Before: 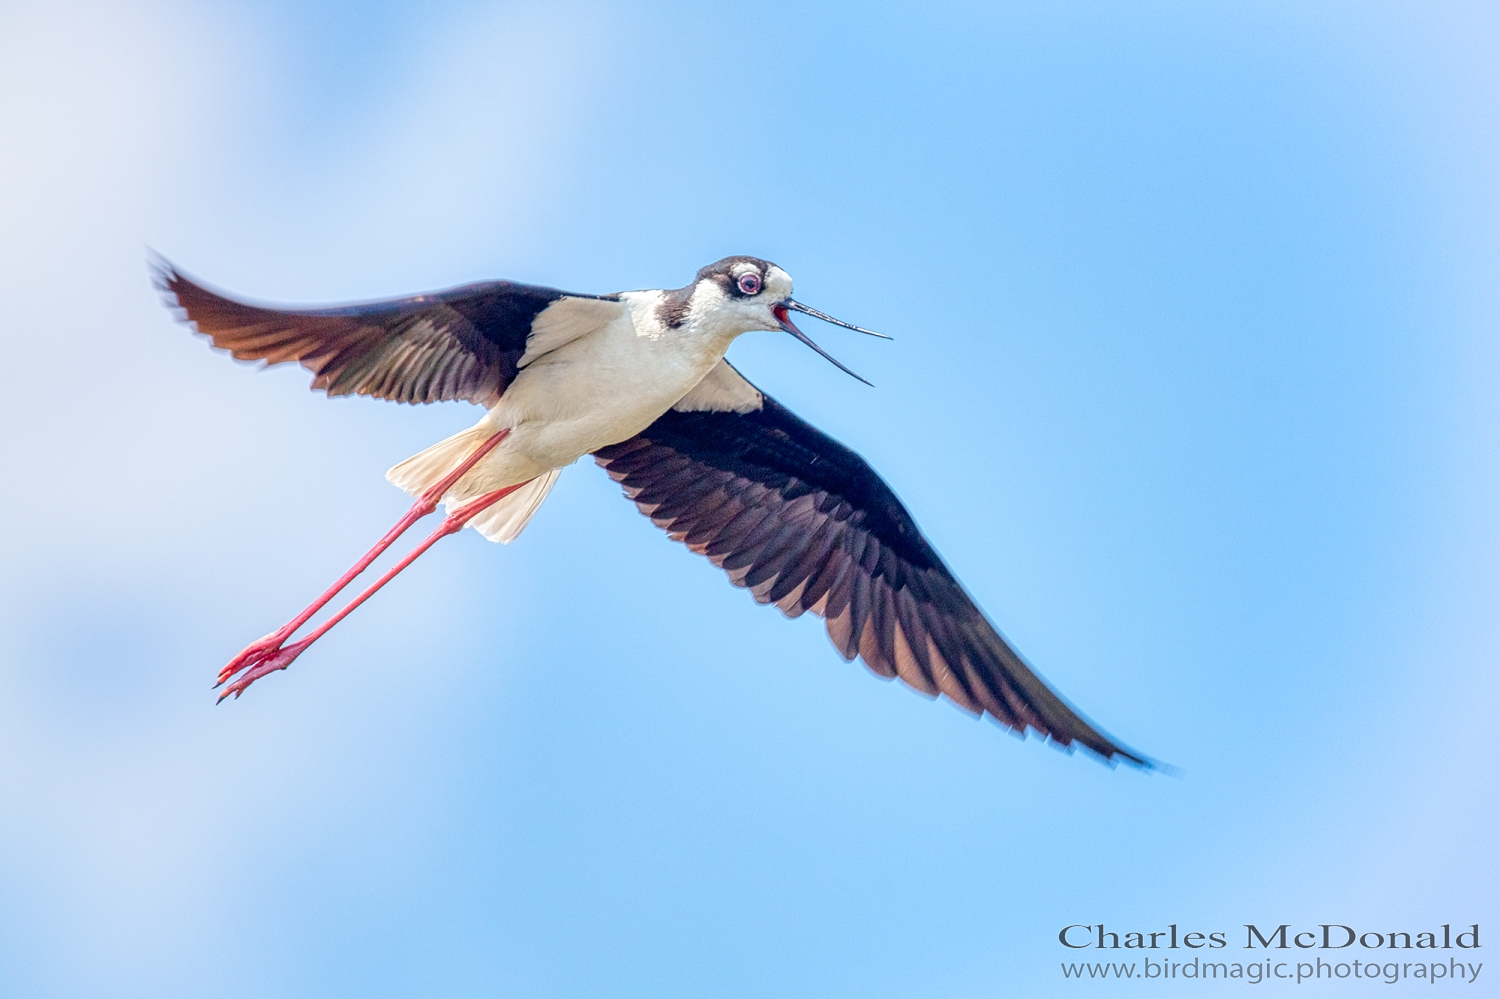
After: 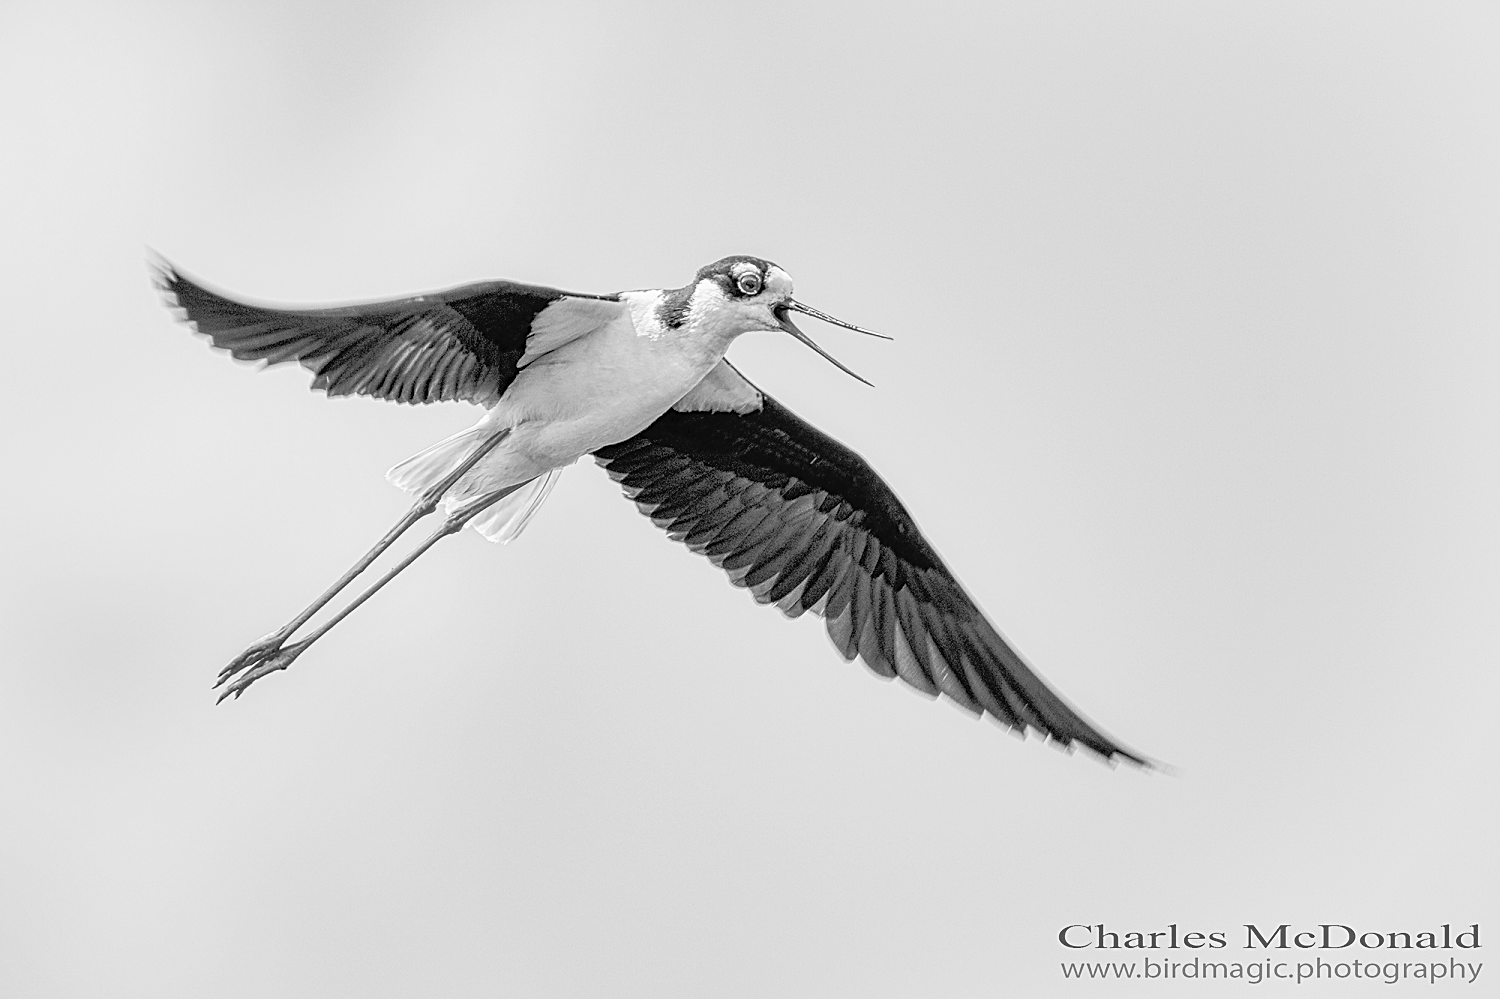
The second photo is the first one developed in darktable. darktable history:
sharpen: on, module defaults
tone equalizer: -8 EV -1.82 EV, -7 EV -1.19 EV, -6 EV -1.6 EV, edges refinement/feathering 500, mask exposure compensation -1.57 EV, preserve details no
color calibration: output gray [0.23, 0.37, 0.4, 0], illuminant F (fluorescent), F source F9 (Cool White Deluxe 4150 K) – high CRI, x 0.374, y 0.373, temperature 4151.99 K
